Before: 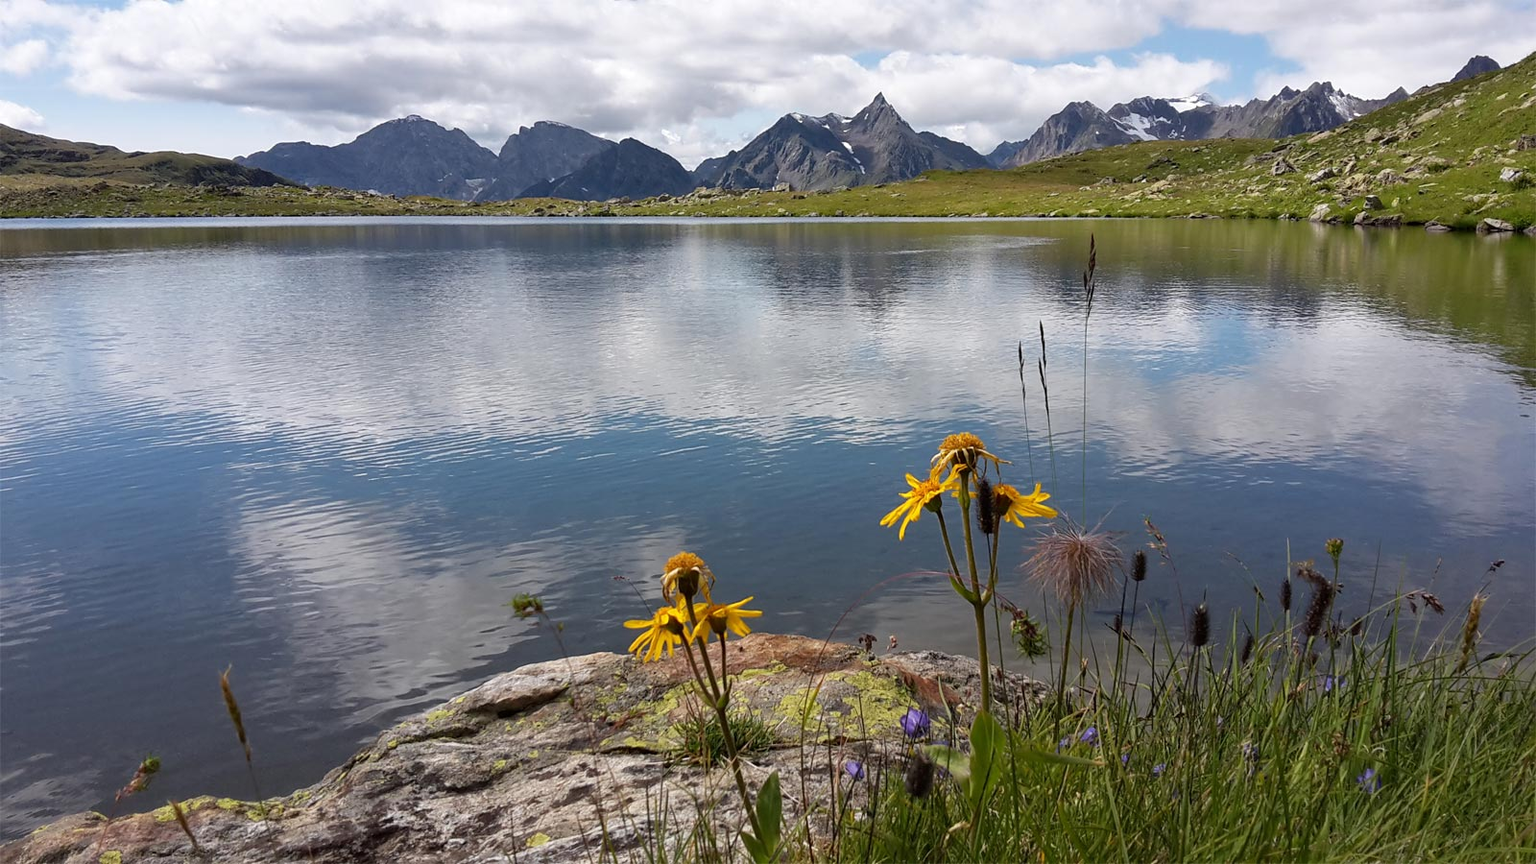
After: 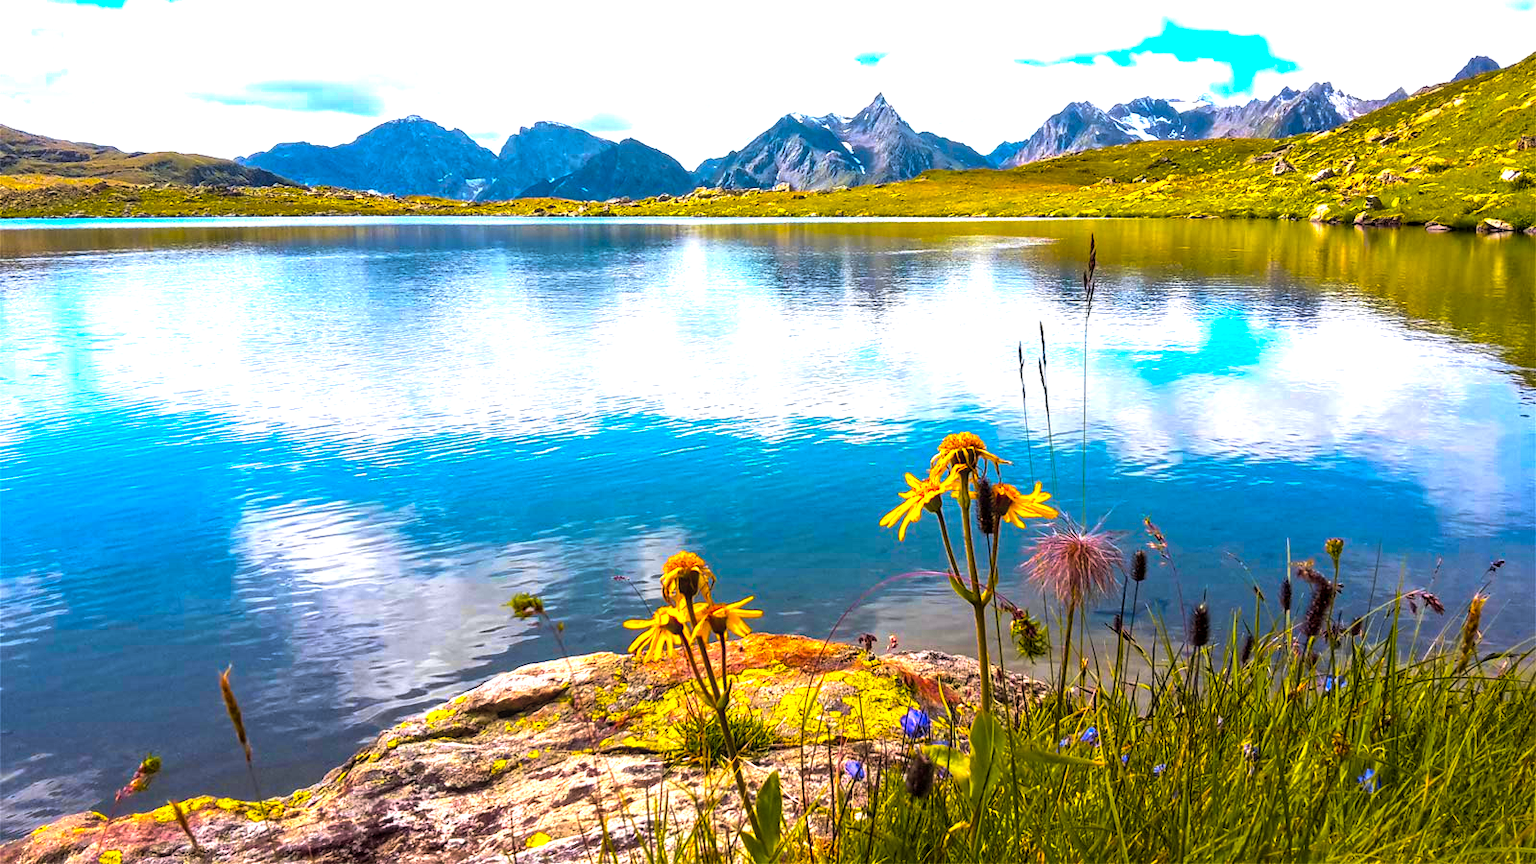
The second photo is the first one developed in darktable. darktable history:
velvia: on, module defaults
local contrast: on, module defaults
contrast brightness saturation: brightness 0.09, saturation 0.19
color balance rgb: linear chroma grading › highlights 100%, linear chroma grading › global chroma 23.41%, perceptual saturation grading › global saturation 35.38%, hue shift -10.68°, perceptual brilliance grading › highlights 47.25%, perceptual brilliance grading › mid-tones 22.2%, perceptual brilliance grading › shadows -5.93%
